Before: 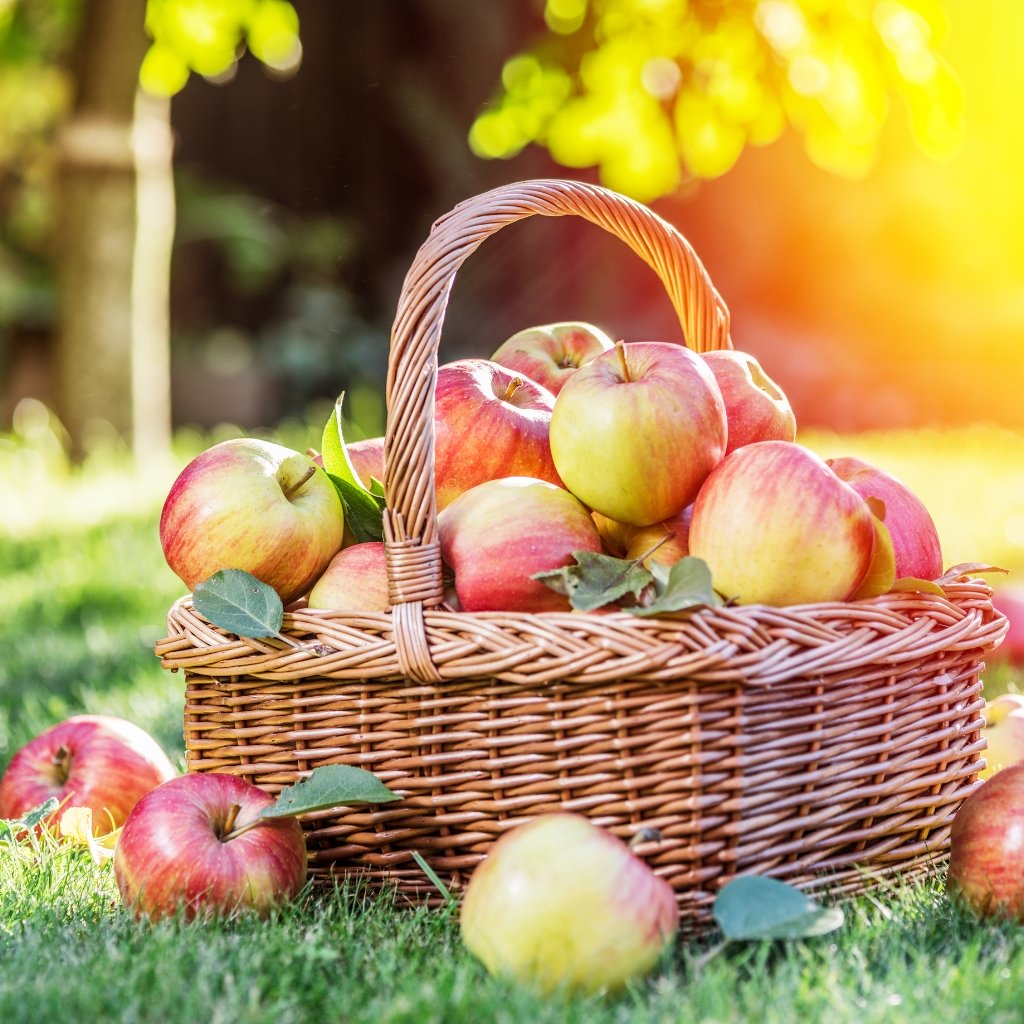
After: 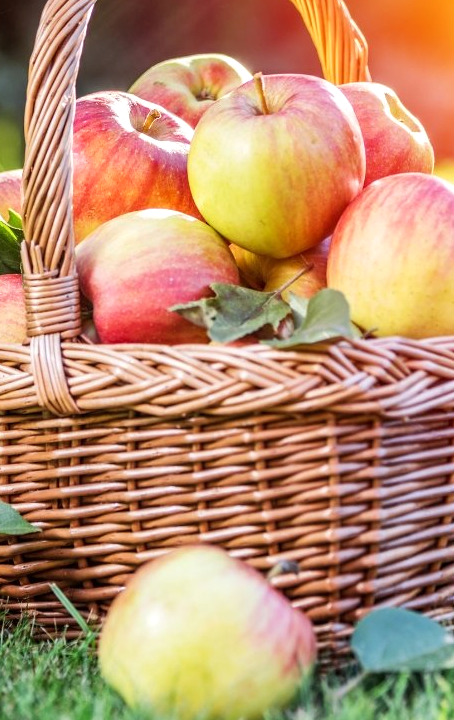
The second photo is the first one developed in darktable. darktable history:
exposure: exposure 0.127 EV, compensate highlight preservation false
crop: left 35.432%, top 26.233%, right 20.145%, bottom 3.432%
